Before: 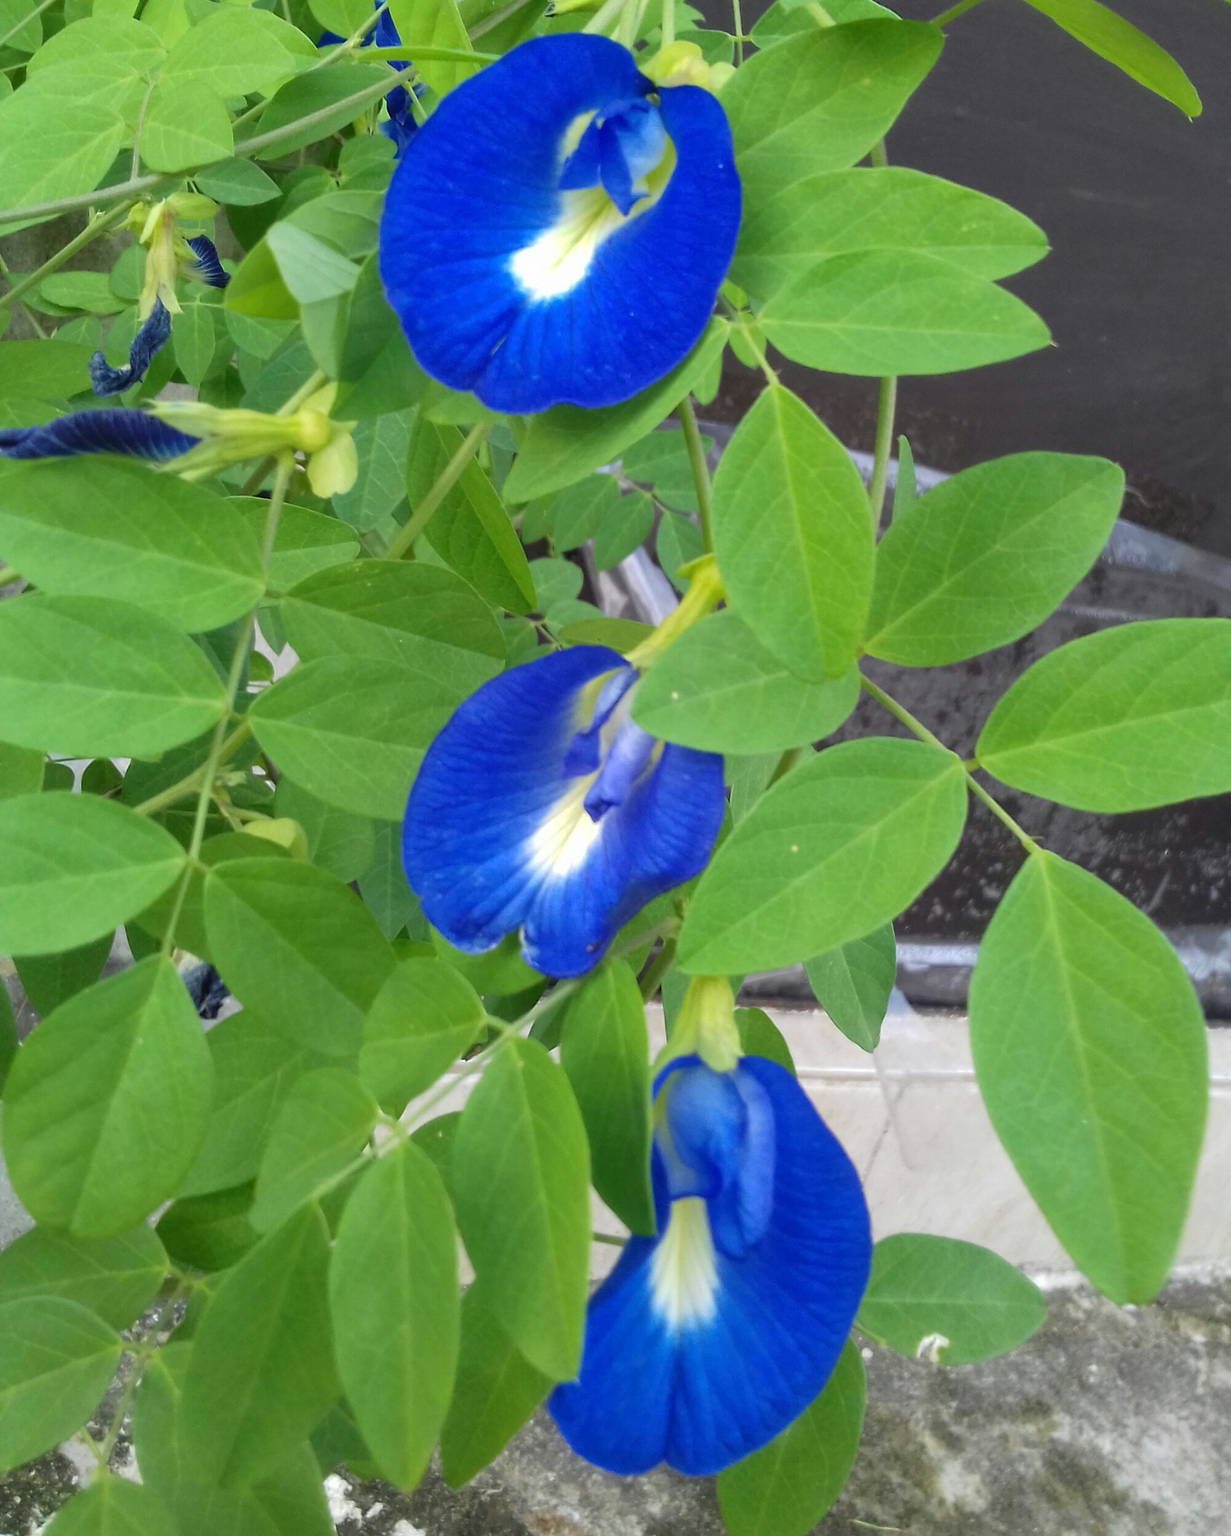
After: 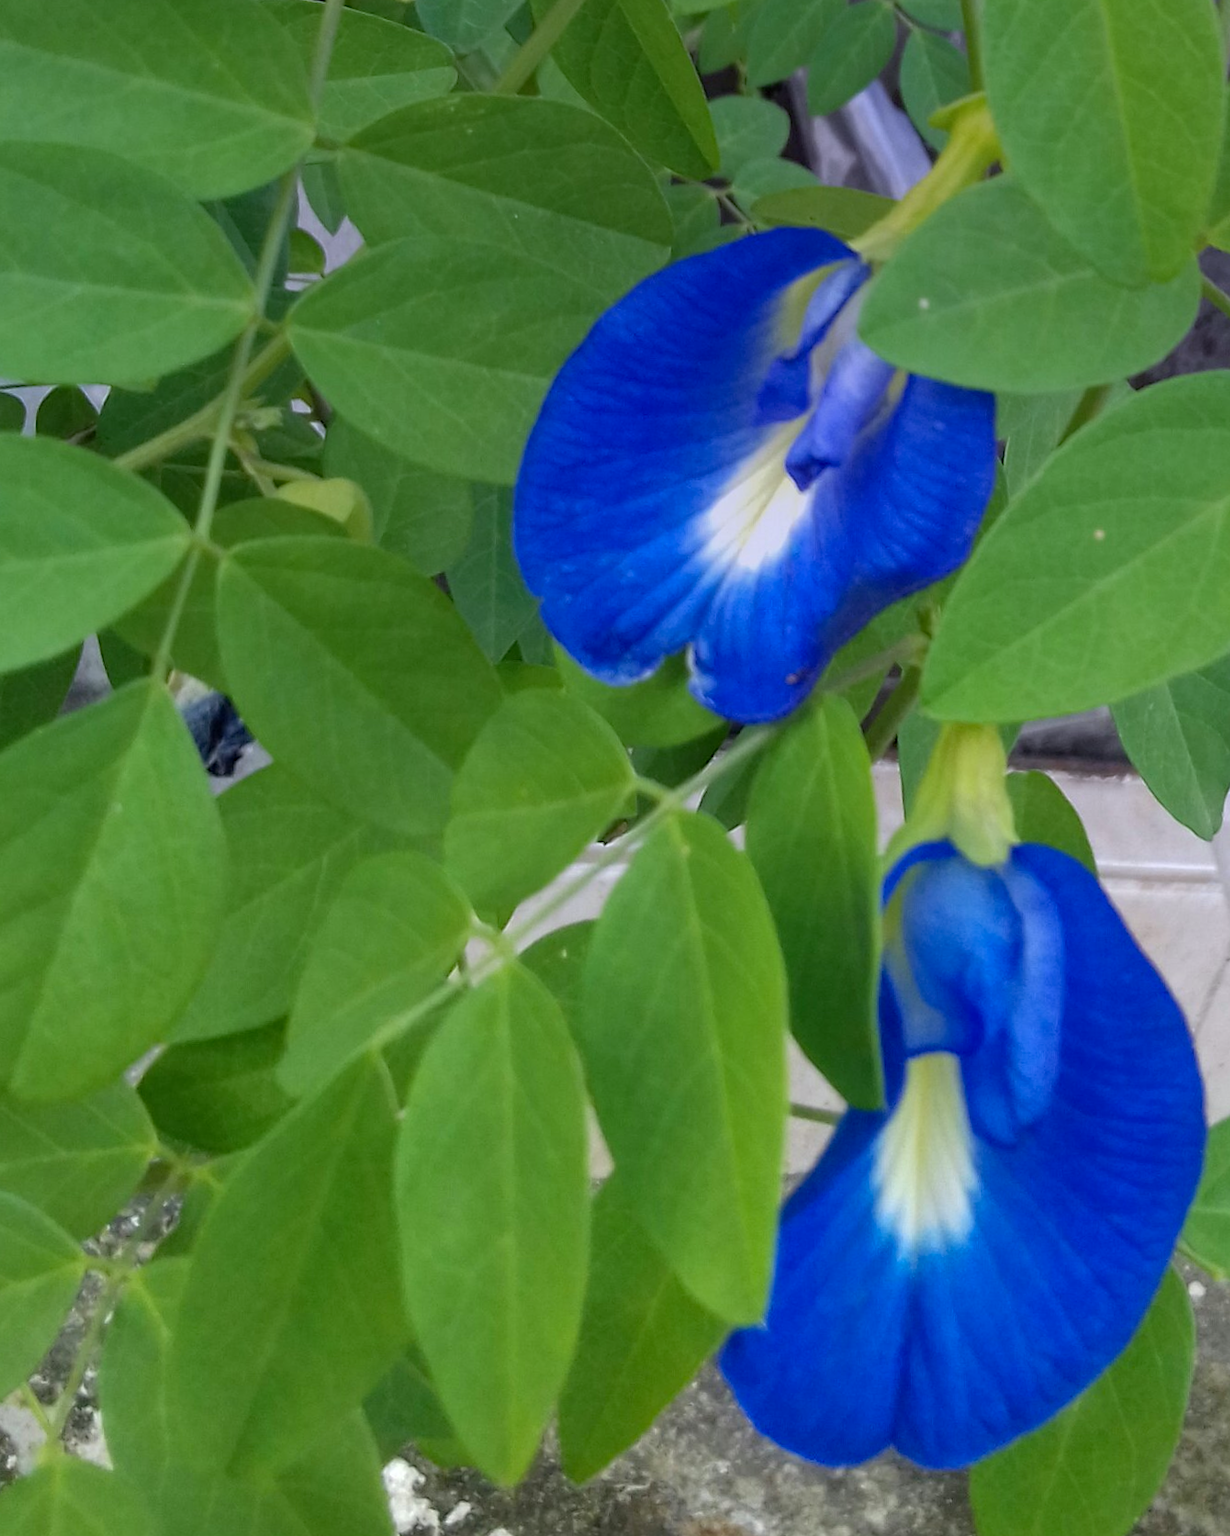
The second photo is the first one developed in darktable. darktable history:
crop and rotate: angle -0.82°, left 3.85%, top 31.828%, right 27.992%
graduated density: hue 238.83°, saturation 50%
haze removal: compatibility mode true, adaptive false
